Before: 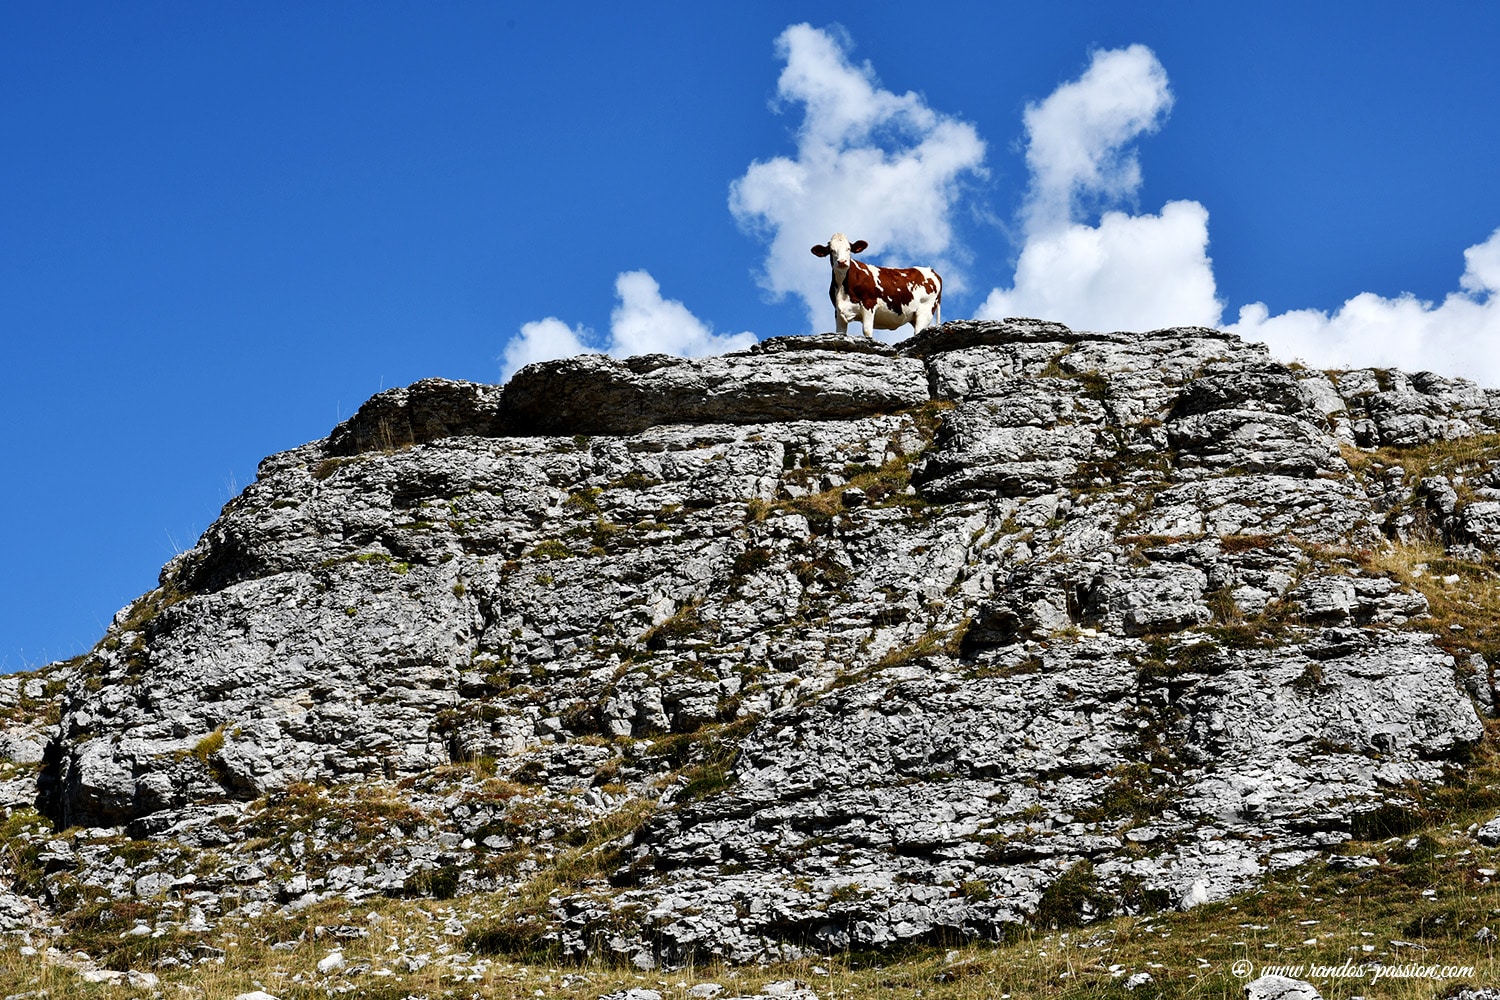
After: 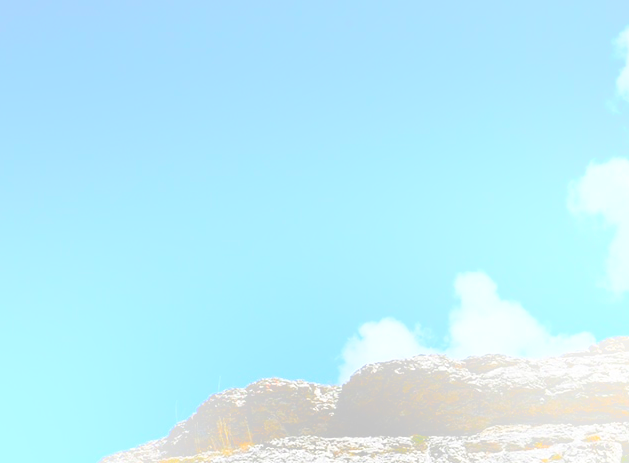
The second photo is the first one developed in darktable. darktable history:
color balance rgb: linear chroma grading › shadows 32%, linear chroma grading › global chroma -2%, linear chroma grading › mid-tones 4%, perceptual saturation grading › global saturation -2%, perceptual saturation grading › highlights -8%, perceptual saturation grading › mid-tones 8%, perceptual saturation grading › shadows 4%, perceptual brilliance grading › highlights 8%, perceptual brilliance grading › mid-tones 4%, perceptual brilliance grading › shadows 2%, global vibrance 16%, saturation formula JzAzBz (2021)
bloom: size 25%, threshold 5%, strength 90%
crop and rotate: left 10.817%, top 0.062%, right 47.194%, bottom 53.626%
